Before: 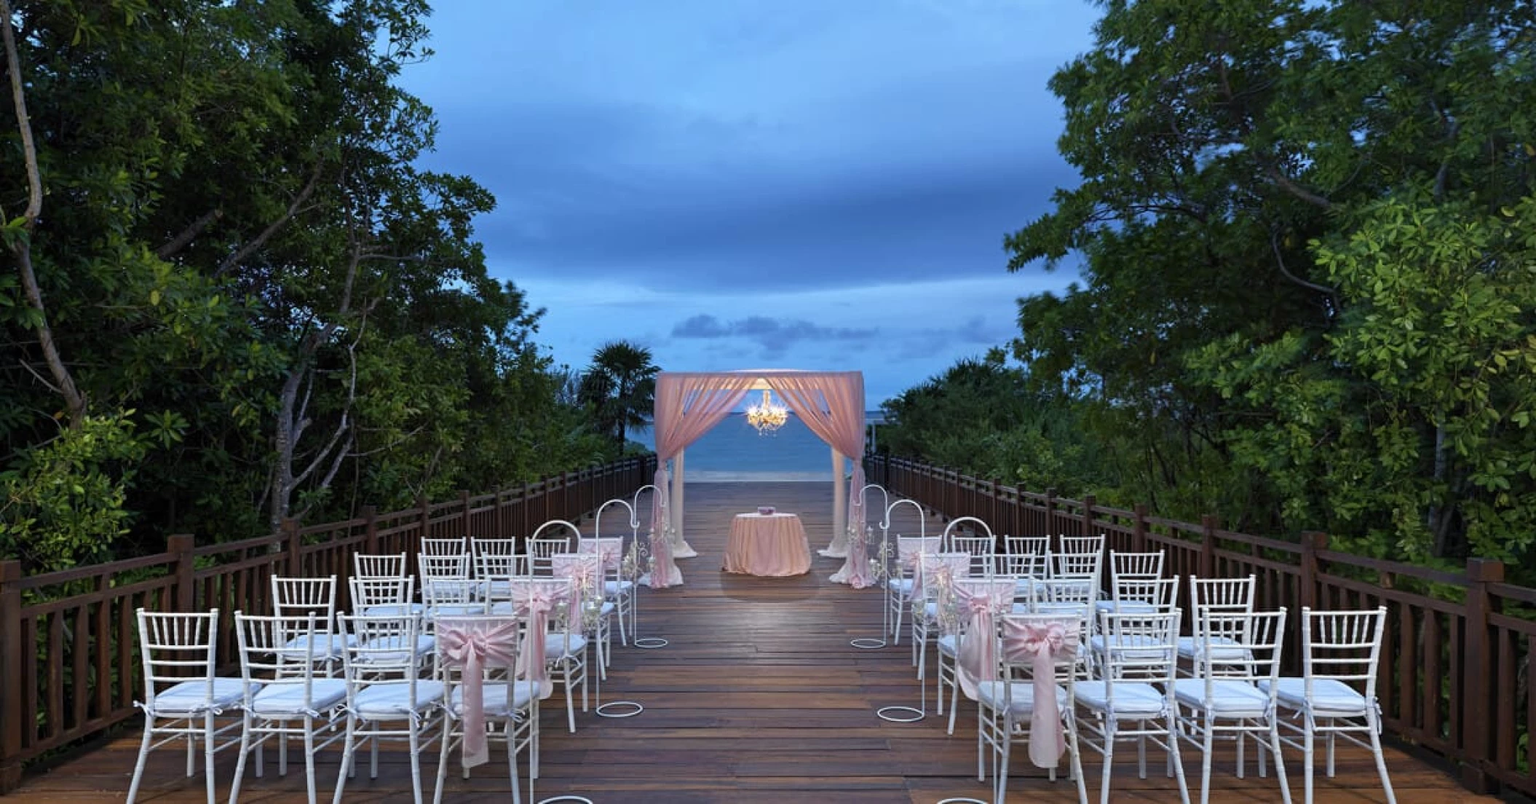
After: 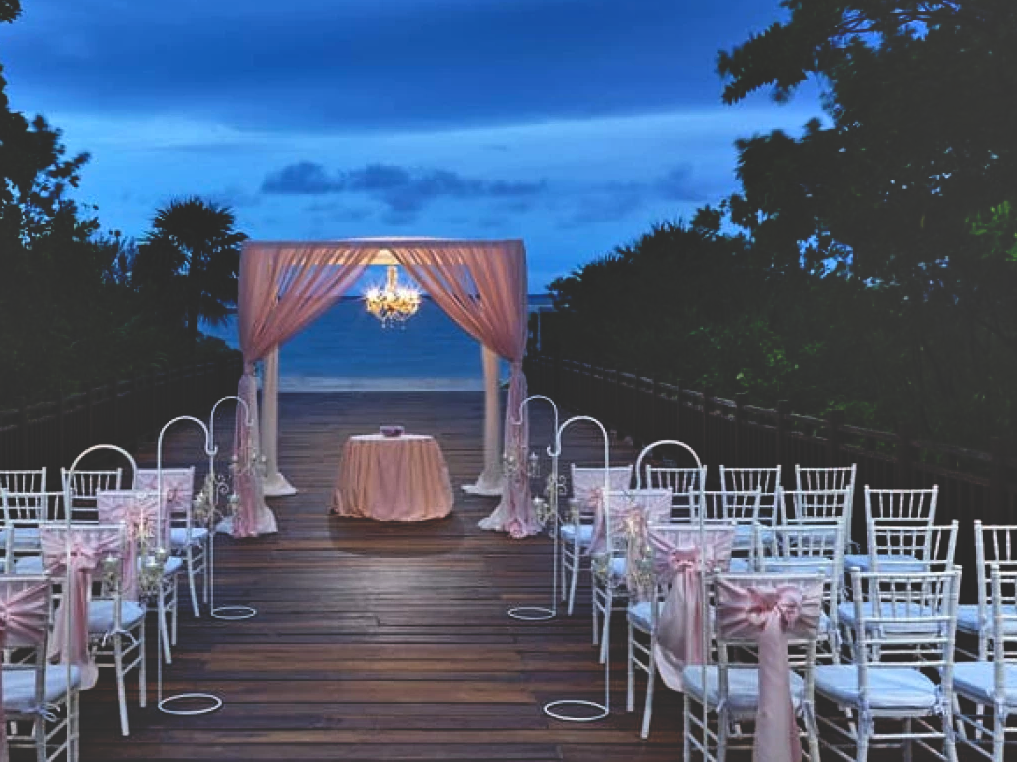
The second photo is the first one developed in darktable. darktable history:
crop: left 31.365%, top 24.493%, right 20.406%, bottom 6.457%
base curve: curves: ch0 [(0, 0.02) (0.083, 0.036) (1, 1)], preserve colors none
shadows and highlights: soften with gaussian
